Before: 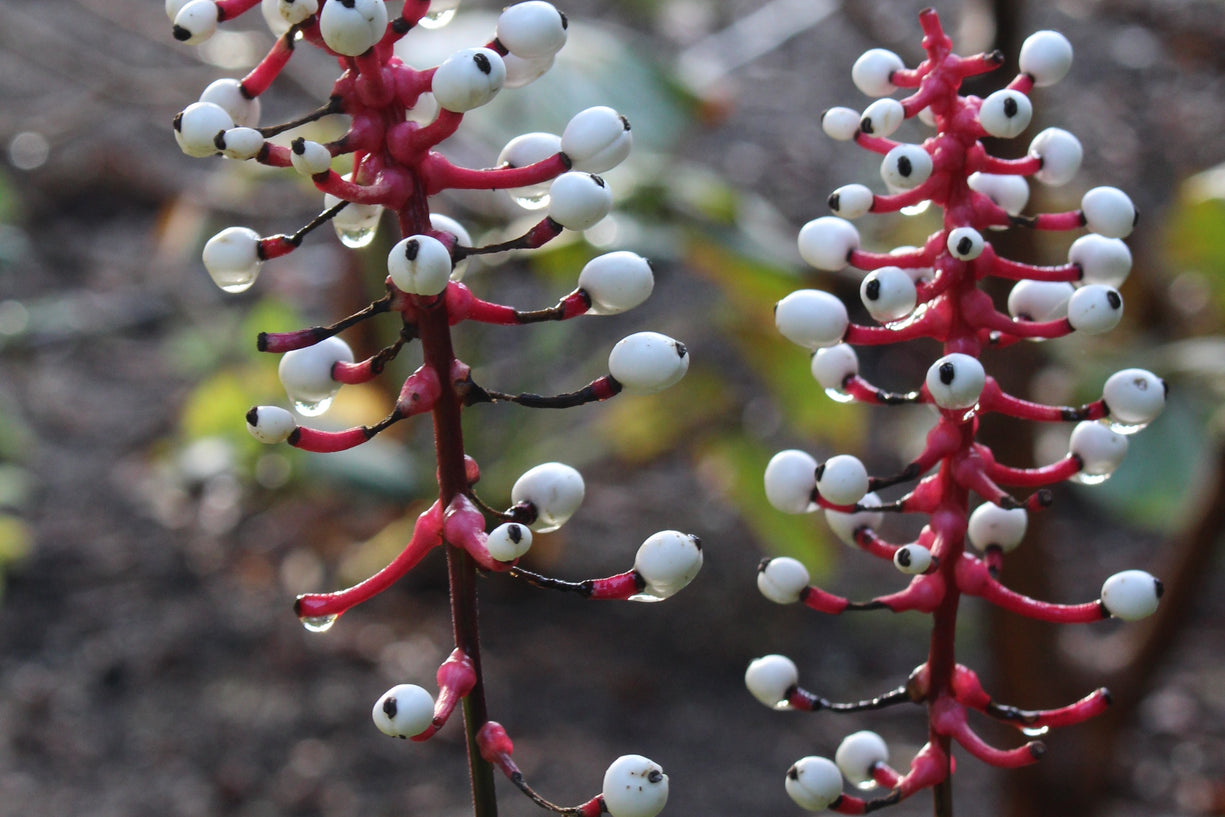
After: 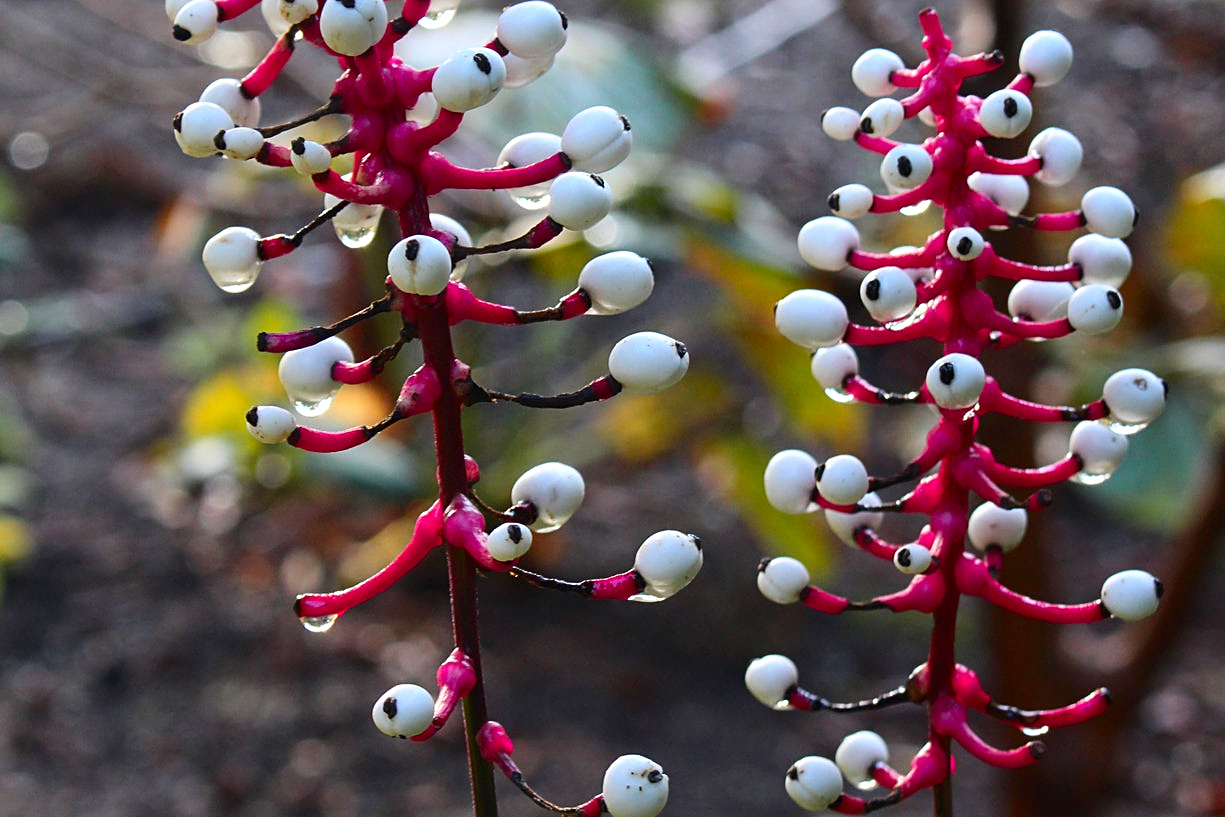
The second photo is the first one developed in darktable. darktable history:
contrast brightness saturation: contrast 0.16, saturation 0.32
sharpen: on, module defaults
color zones: curves: ch1 [(0.309, 0.524) (0.41, 0.329) (0.508, 0.509)]; ch2 [(0.25, 0.457) (0.75, 0.5)]
